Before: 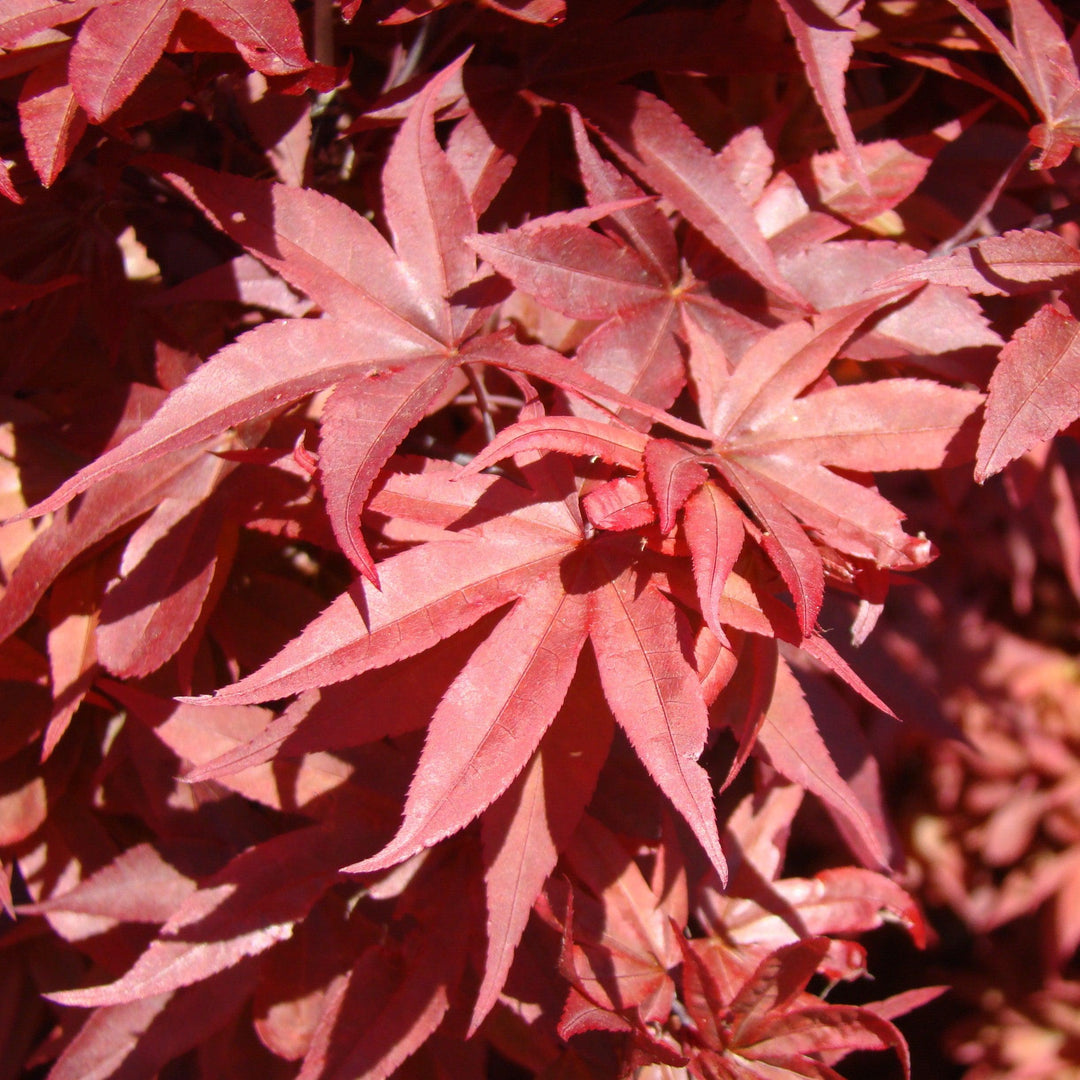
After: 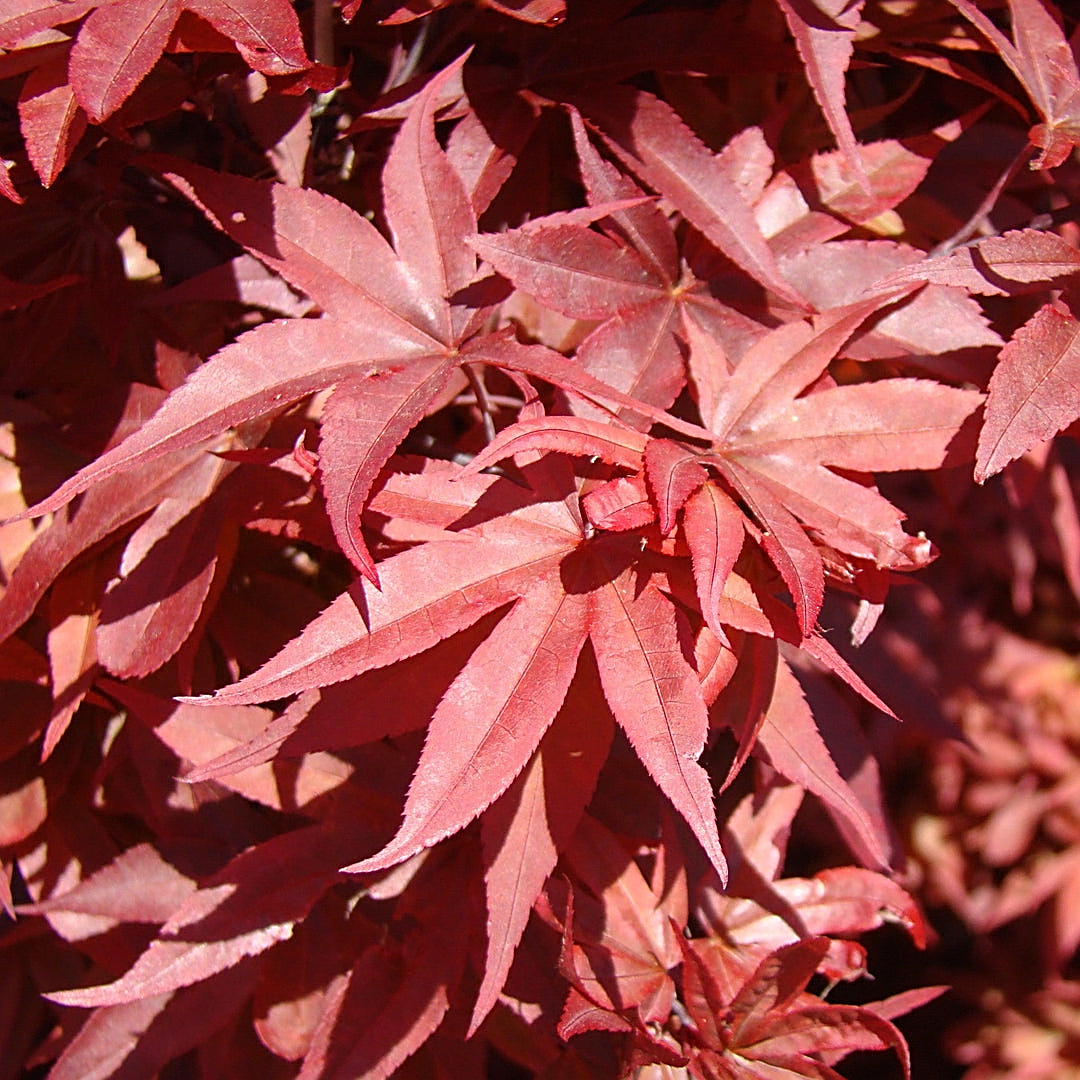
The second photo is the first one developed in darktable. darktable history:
sharpen: amount 0.898
